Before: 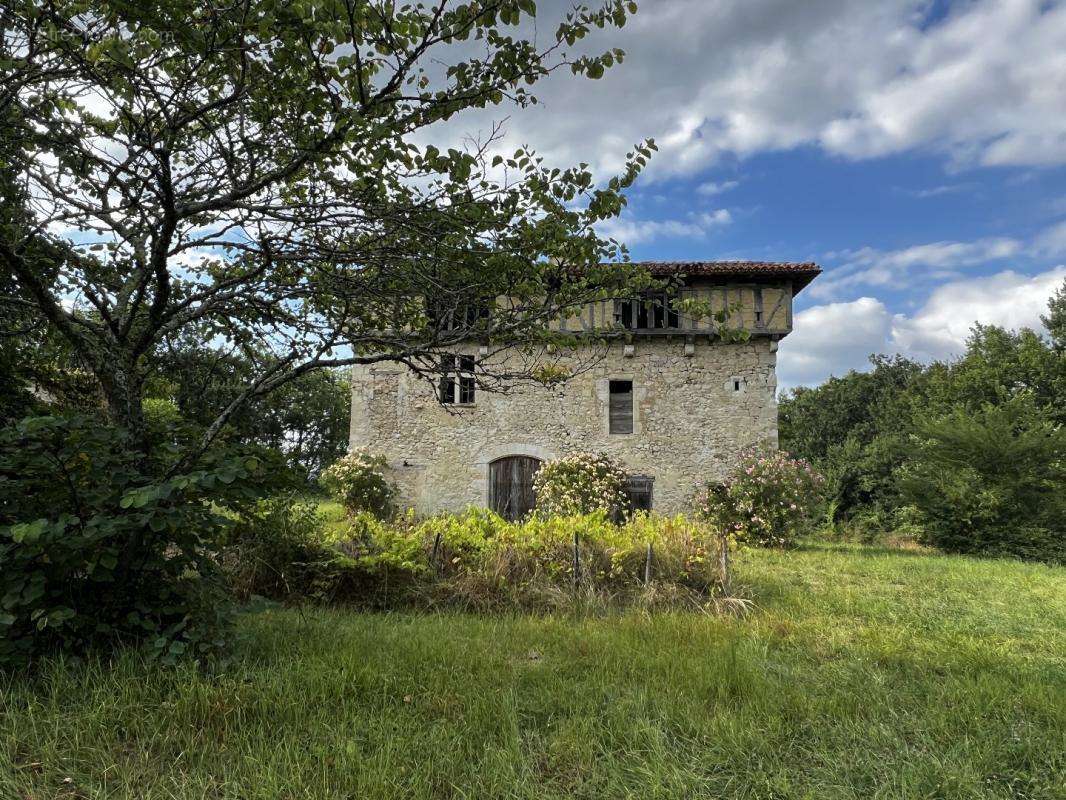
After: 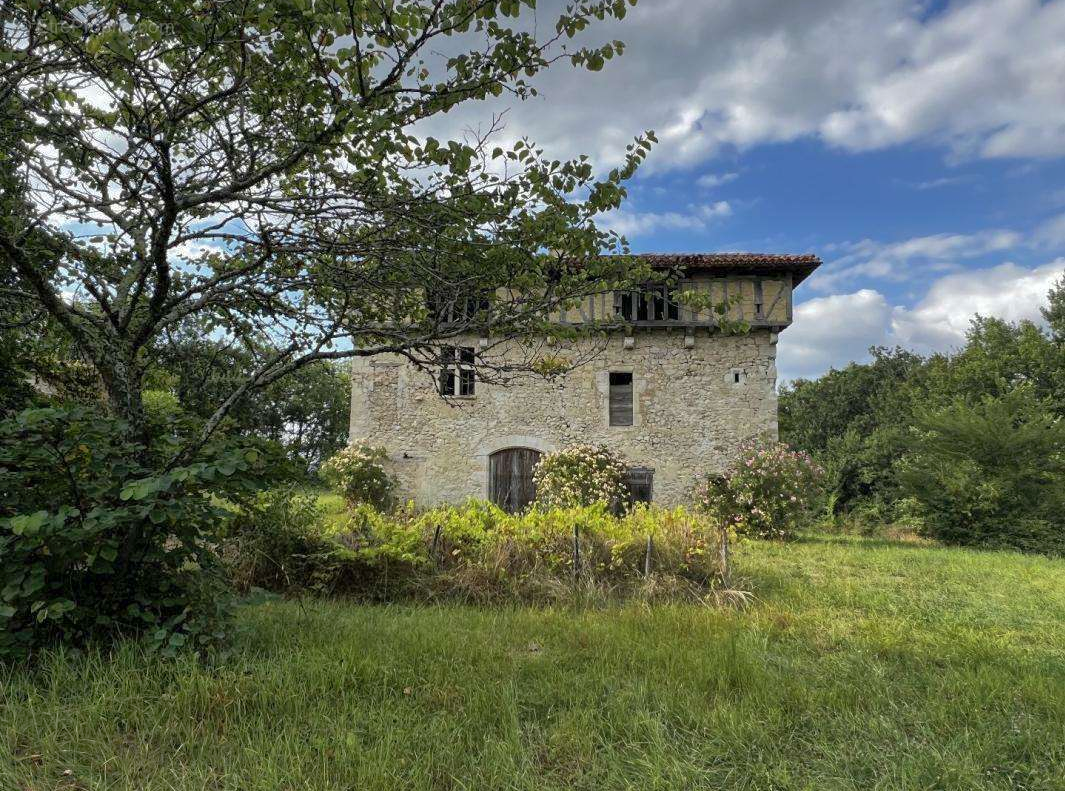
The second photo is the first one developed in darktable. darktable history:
crop: top 1.049%, right 0.001%
shadows and highlights: on, module defaults
